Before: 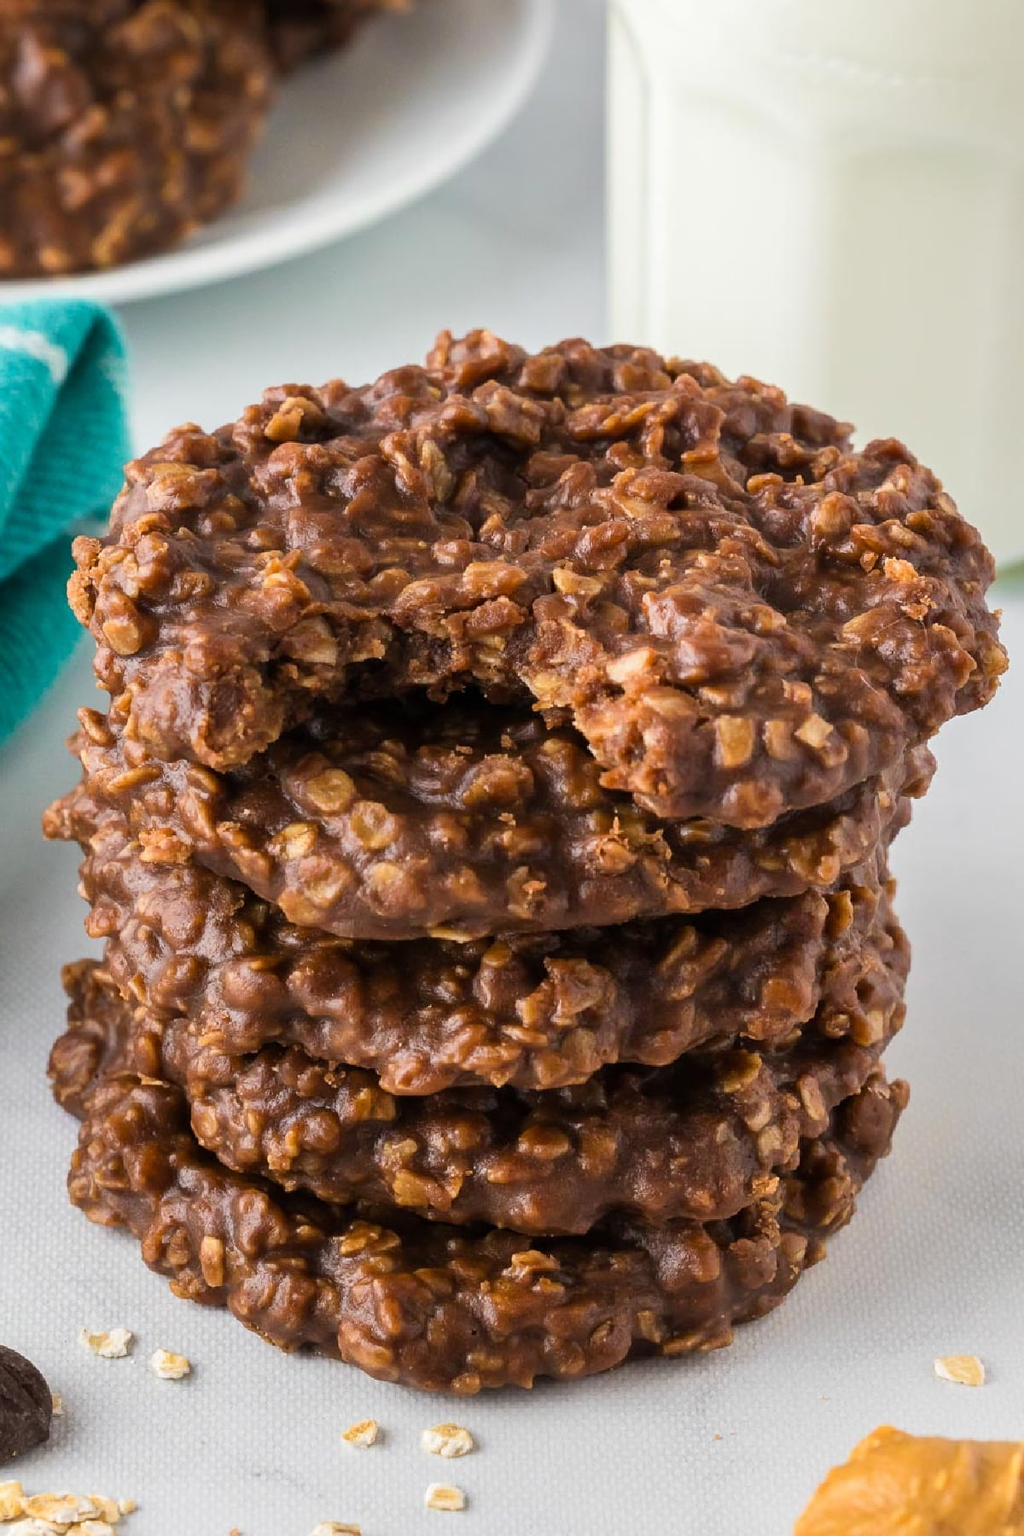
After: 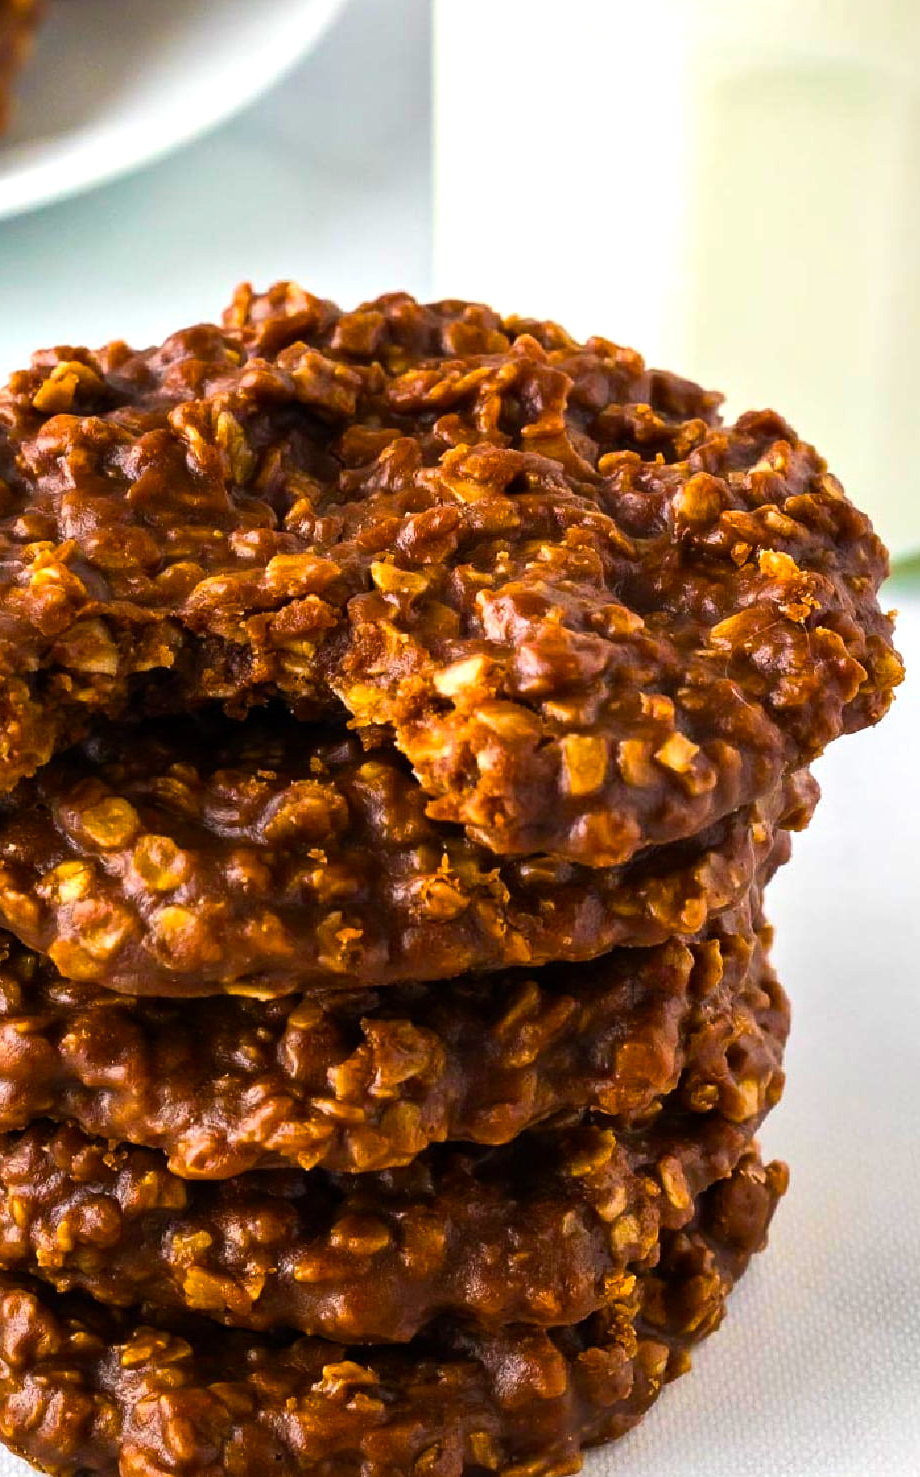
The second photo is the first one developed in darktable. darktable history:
crop: left 23.095%, top 5.827%, bottom 11.854%
color balance rgb: linear chroma grading › global chroma 9%, perceptual saturation grading › global saturation 36%, perceptual brilliance grading › global brilliance 15%, perceptual brilliance grading › shadows -35%, global vibrance 15%
color correction: saturation 1.1
tone equalizer: on, module defaults
